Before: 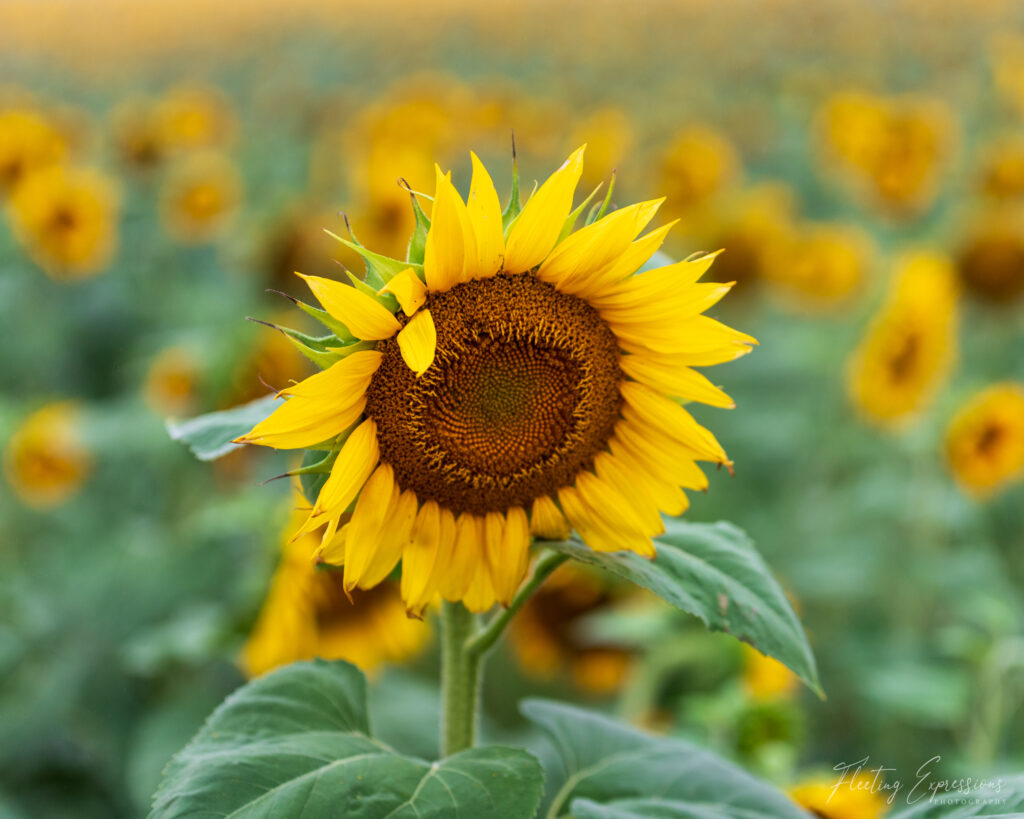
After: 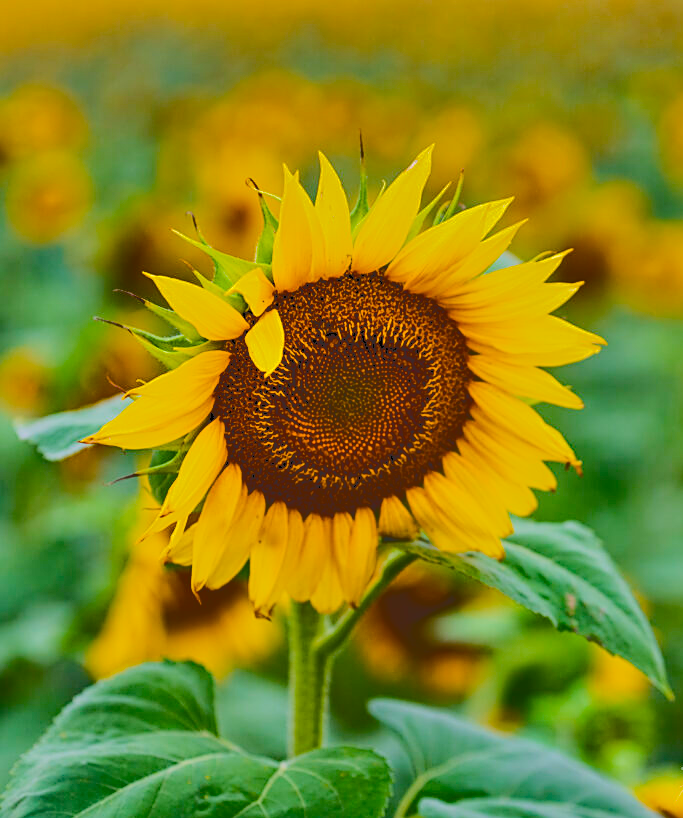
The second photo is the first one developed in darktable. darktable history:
crop and rotate: left 14.903%, right 18.331%
tone curve: curves: ch0 [(0, 0) (0.003, 0.198) (0.011, 0.198) (0.025, 0.198) (0.044, 0.198) (0.069, 0.201) (0.1, 0.202) (0.136, 0.207) (0.177, 0.212) (0.224, 0.222) (0.277, 0.27) (0.335, 0.332) (0.399, 0.422) (0.468, 0.542) (0.543, 0.626) (0.623, 0.698) (0.709, 0.764) (0.801, 0.82) (0.898, 0.863) (1, 1)], color space Lab, independent channels, preserve colors none
color balance rgb: linear chroma grading › shadows 10.45%, linear chroma grading › highlights 9.181%, linear chroma grading › global chroma 15.089%, linear chroma grading › mid-tones 14.658%, perceptual saturation grading › global saturation 20%, perceptual saturation grading › highlights -24.874%, perceptual saturation grading › shadows 24.058%, global vibrance 25.004%
shadows and highlights: white point adjustment -3.76, highlights -63.82, soften with gaussian
sharpen: on, module defaults
